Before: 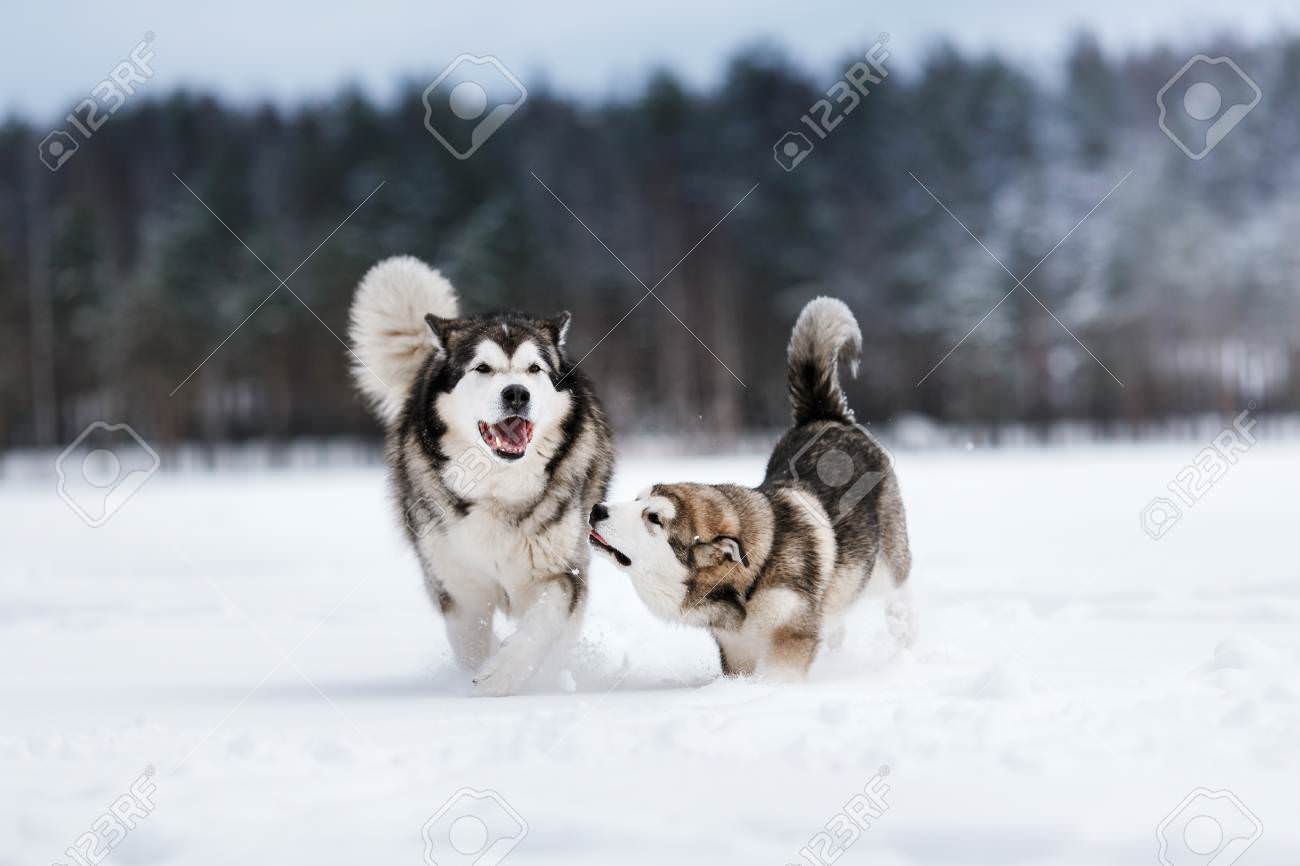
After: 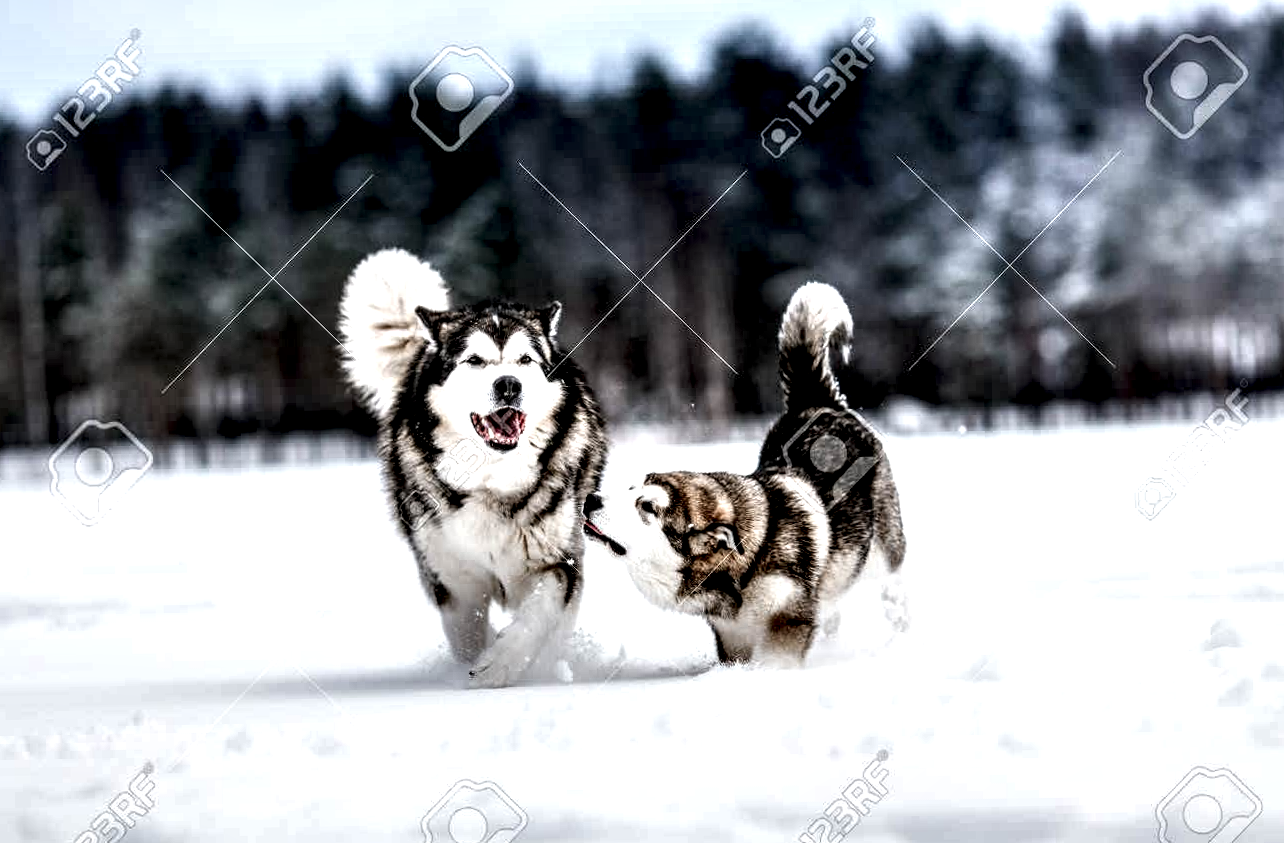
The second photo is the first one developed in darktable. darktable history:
local contrast: highlights 115%, shadows 42%, detail 293%
rotate and perspective: rotation -1°, crop left 0.011, crop right 0.989, crop top 0.025, crop bottom 0.975
